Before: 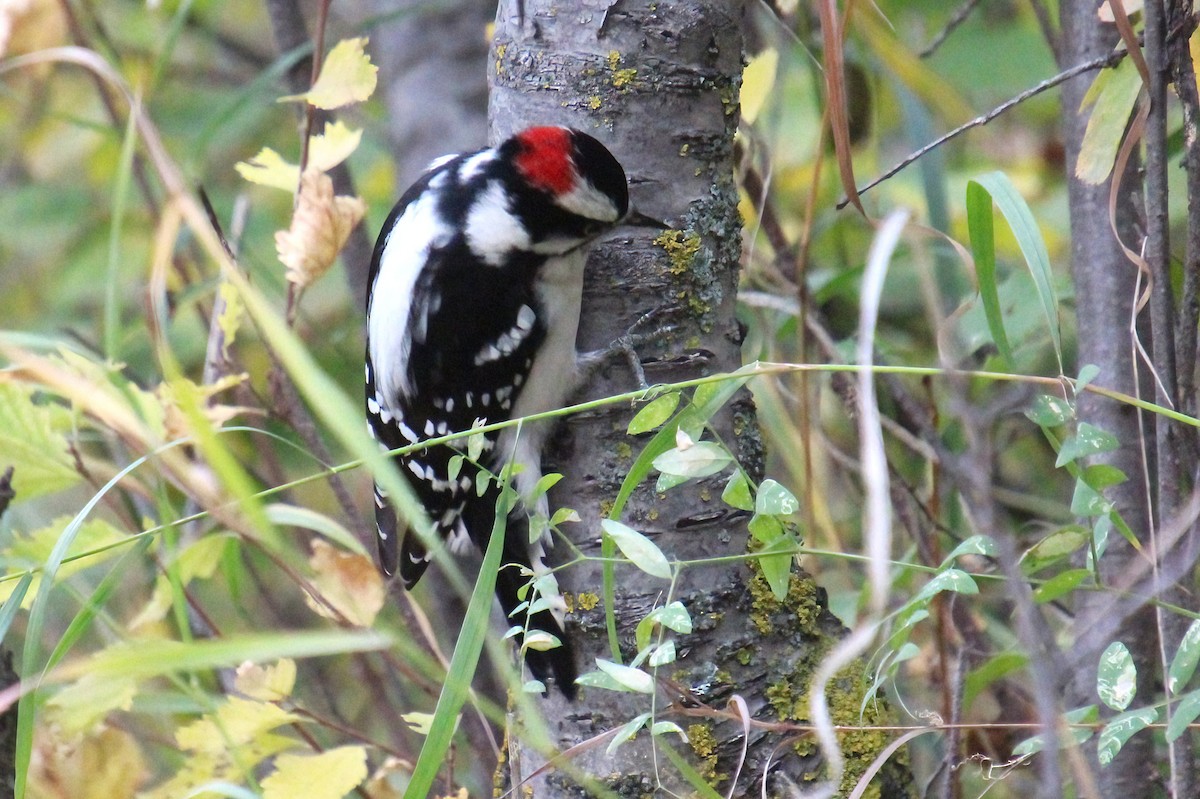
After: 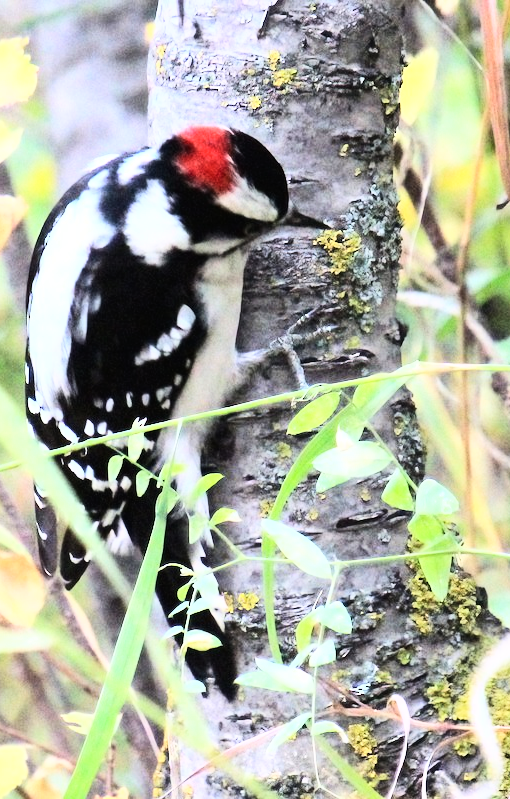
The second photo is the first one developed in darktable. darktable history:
crop: left 28.387%, right 29.074%
base curve: curves: ch0 [(0, 0) (0.007, 0.004) (0.027, 0.03) (0.046, 0.07) (0.207, 0.54) (0.442, 0.872) (0.673, 0.972) (1, 1)]
contrast brightness saturation: contrast 0.152, brightness 0.051
